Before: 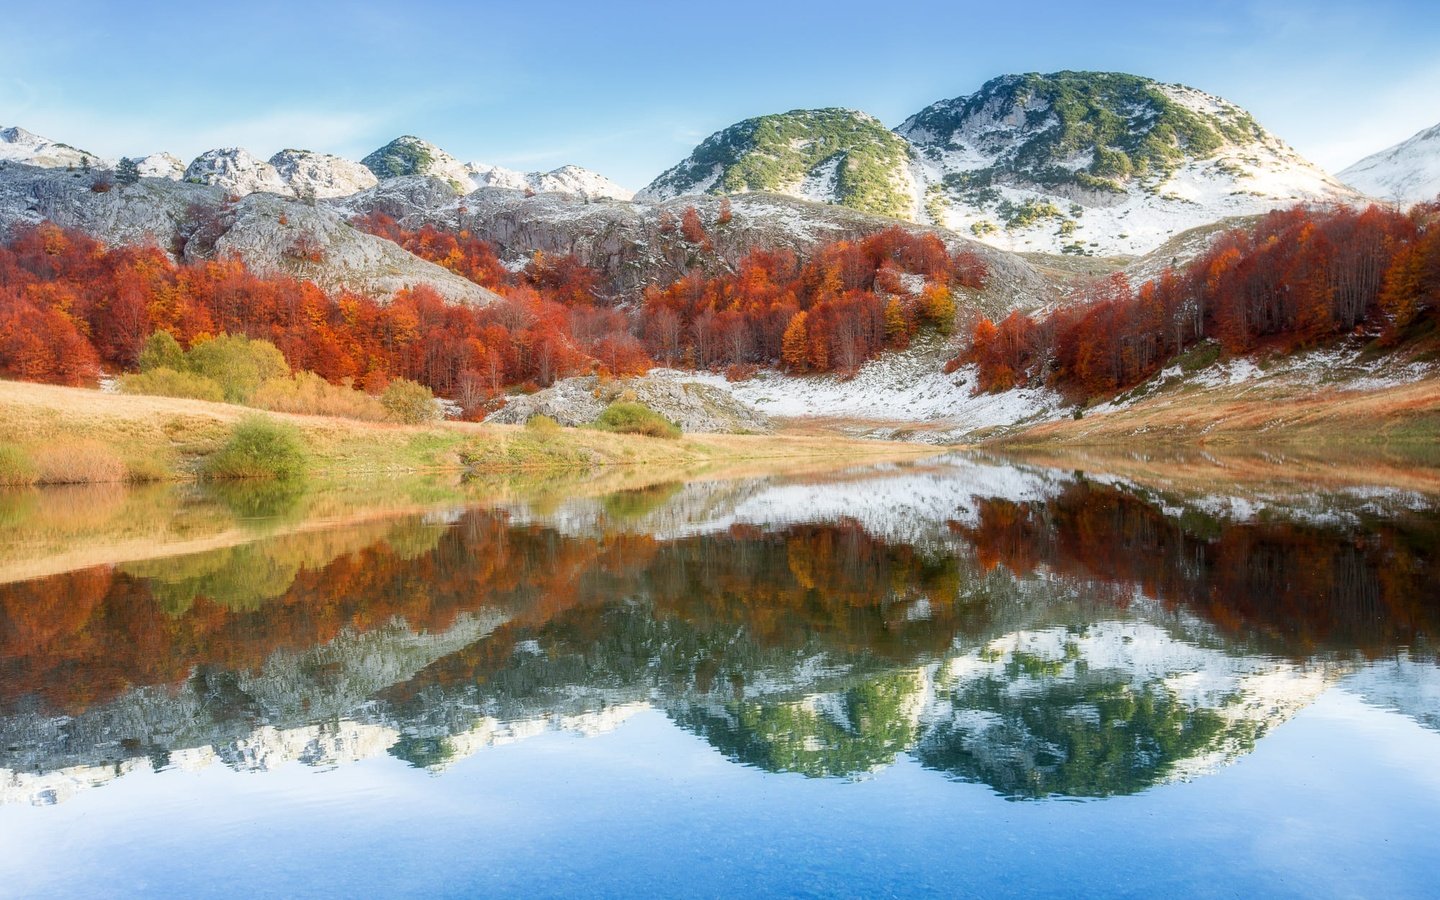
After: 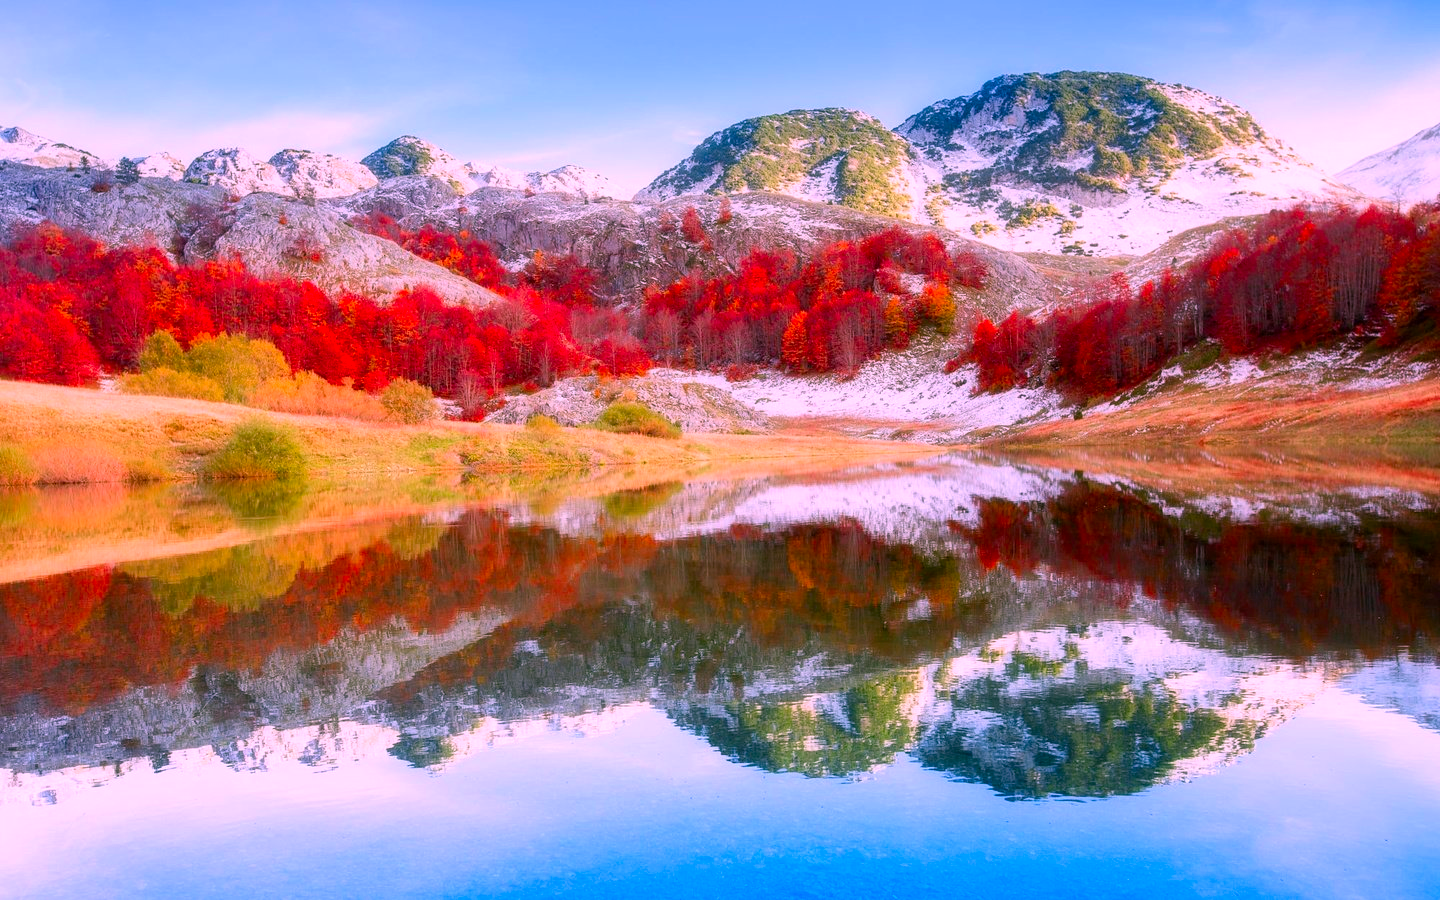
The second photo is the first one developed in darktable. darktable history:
color correction: highlights a* 19.18, highlights b* -11.83, saturation 1.63
